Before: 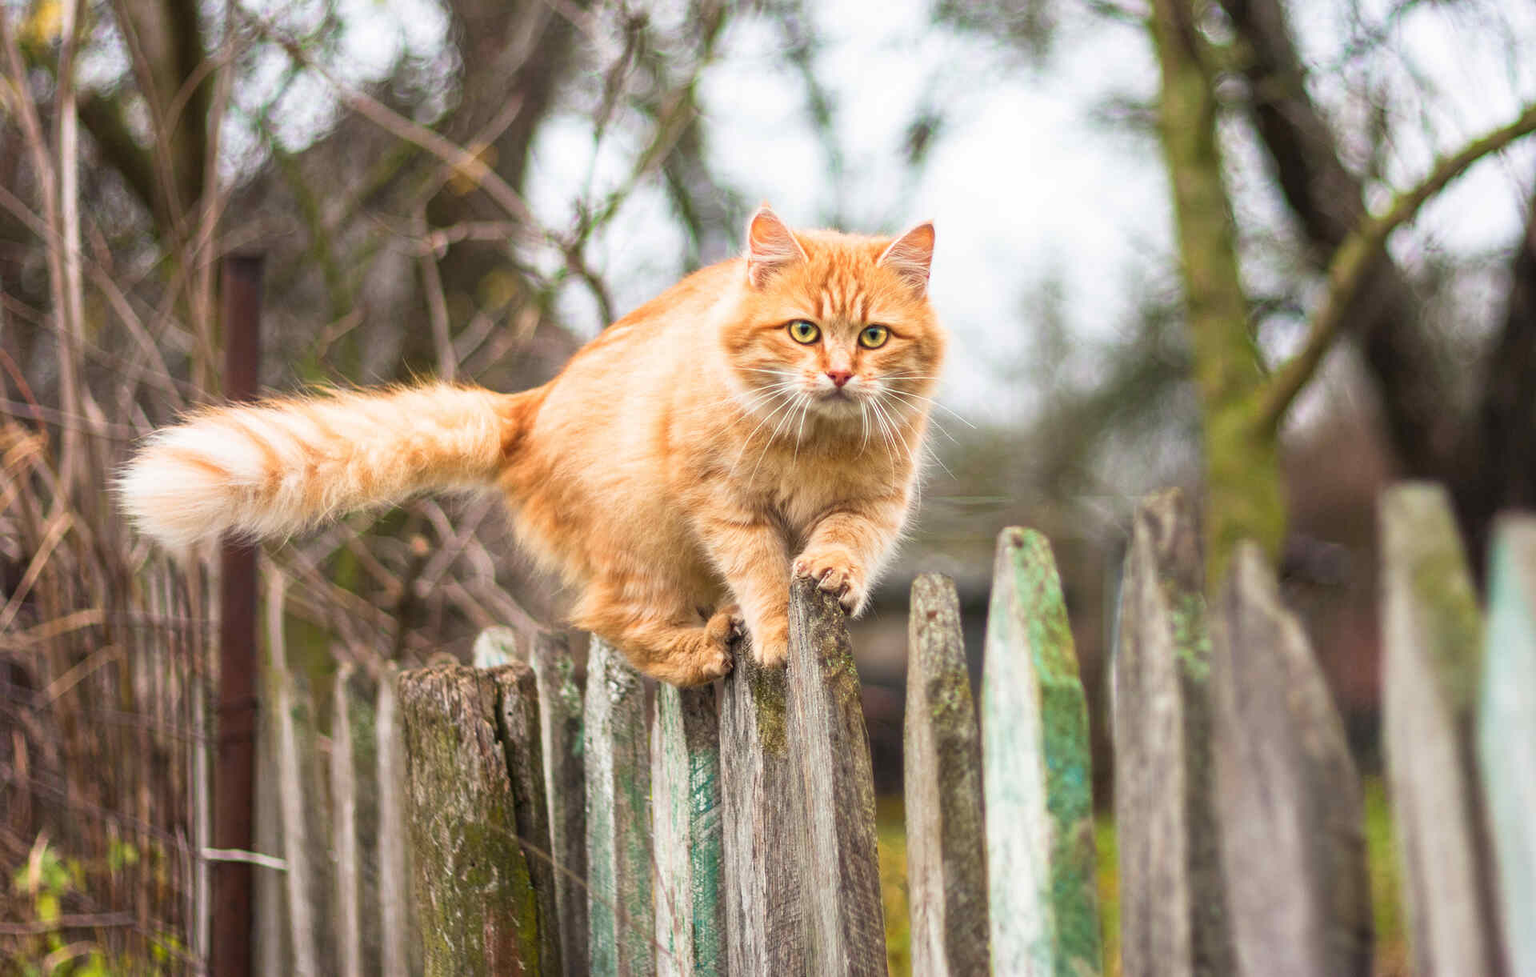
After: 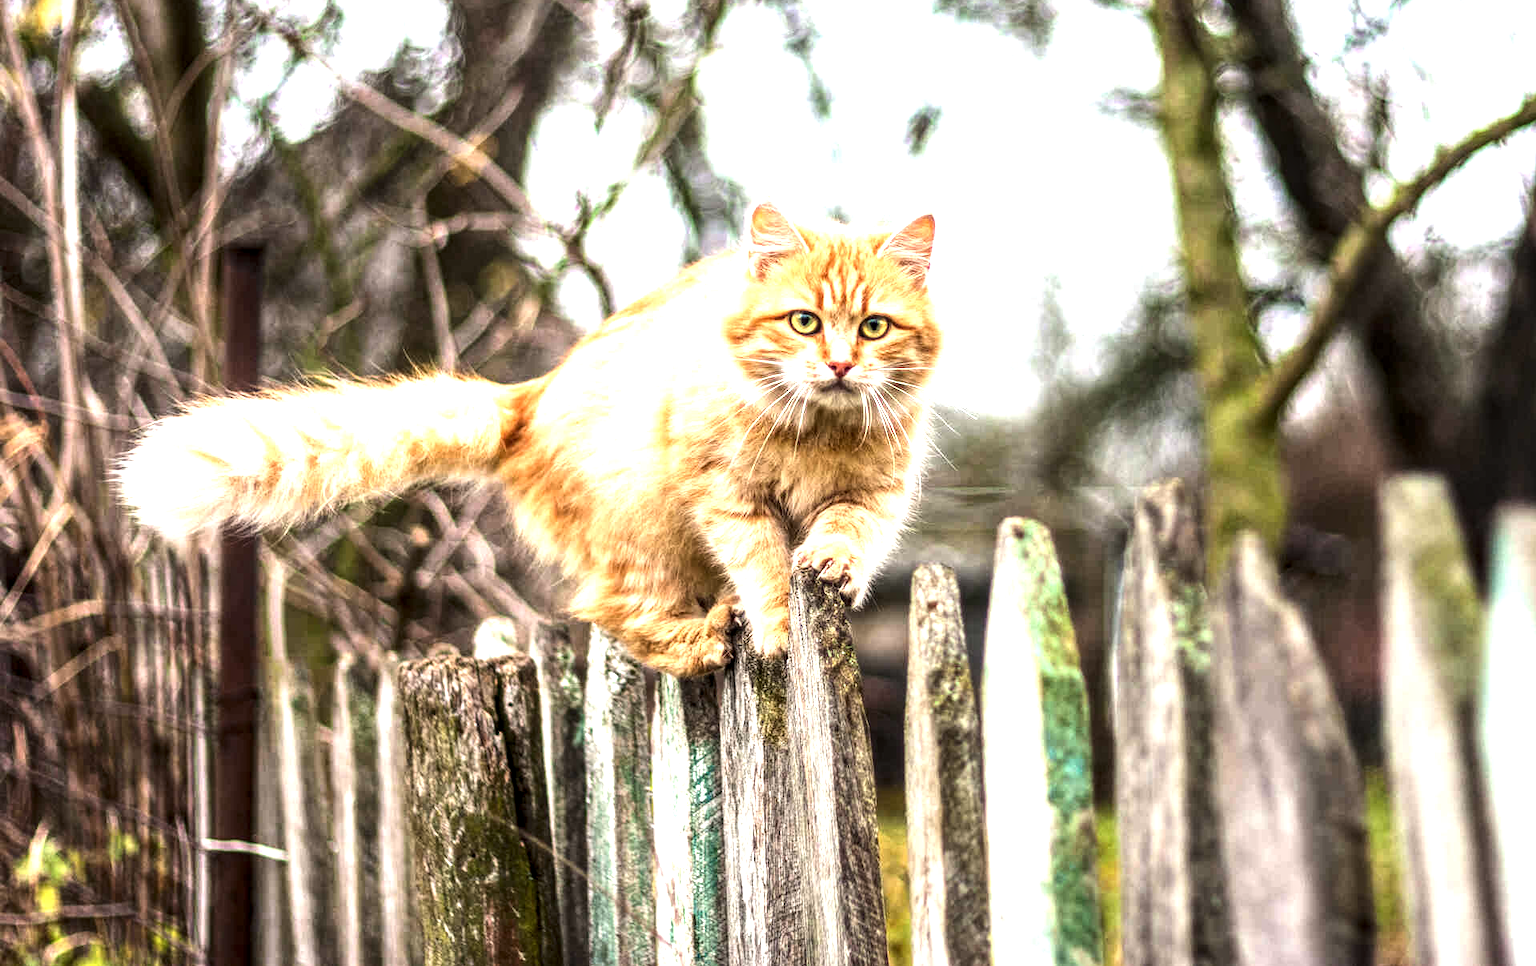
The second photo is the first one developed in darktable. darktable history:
crop: top 1.049%, right 0.001%
tone equalizer: -8 EV -1.08 EV, -7 EV -1.01 EV, -6 EV -0.867 EV, -5 EV -0.578 EV, -3 EV 0.578 EV, -2 EV 0.867 EV, -1 EV 1.01 EV, +0 EV 1.08 EV, edges refinement/feathering 500, mask exposure compensation -1.57 EV, preserve details no
local contrast: detail 150%
